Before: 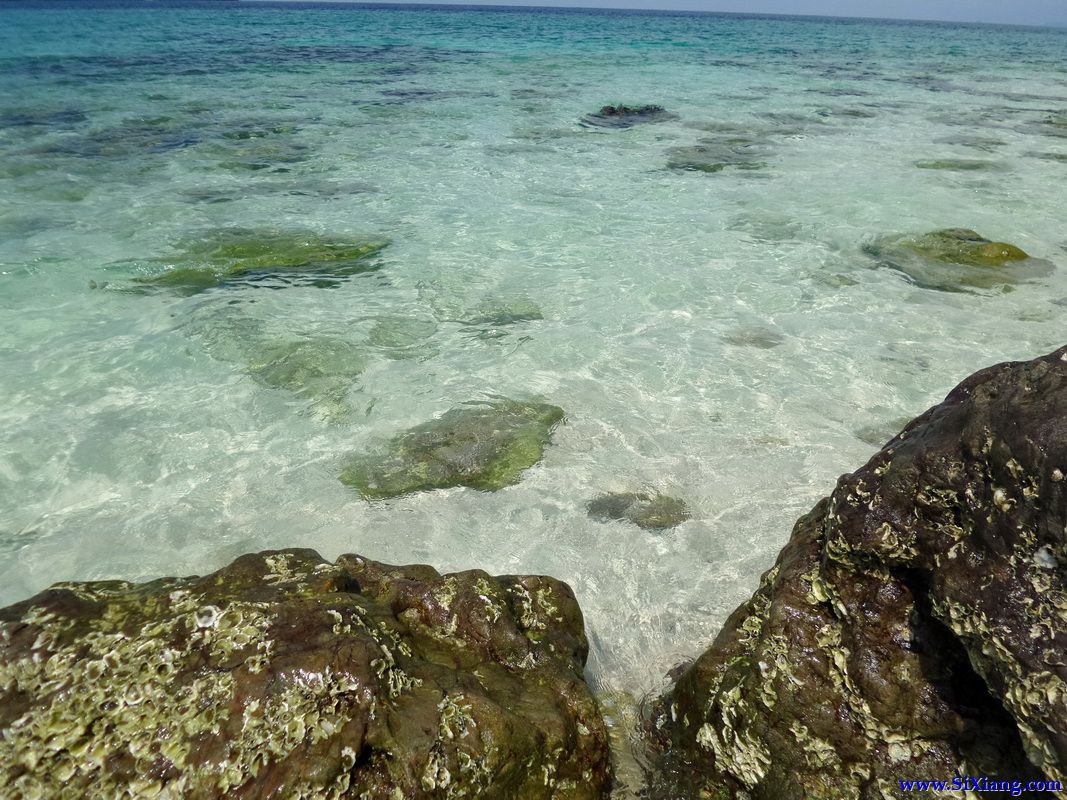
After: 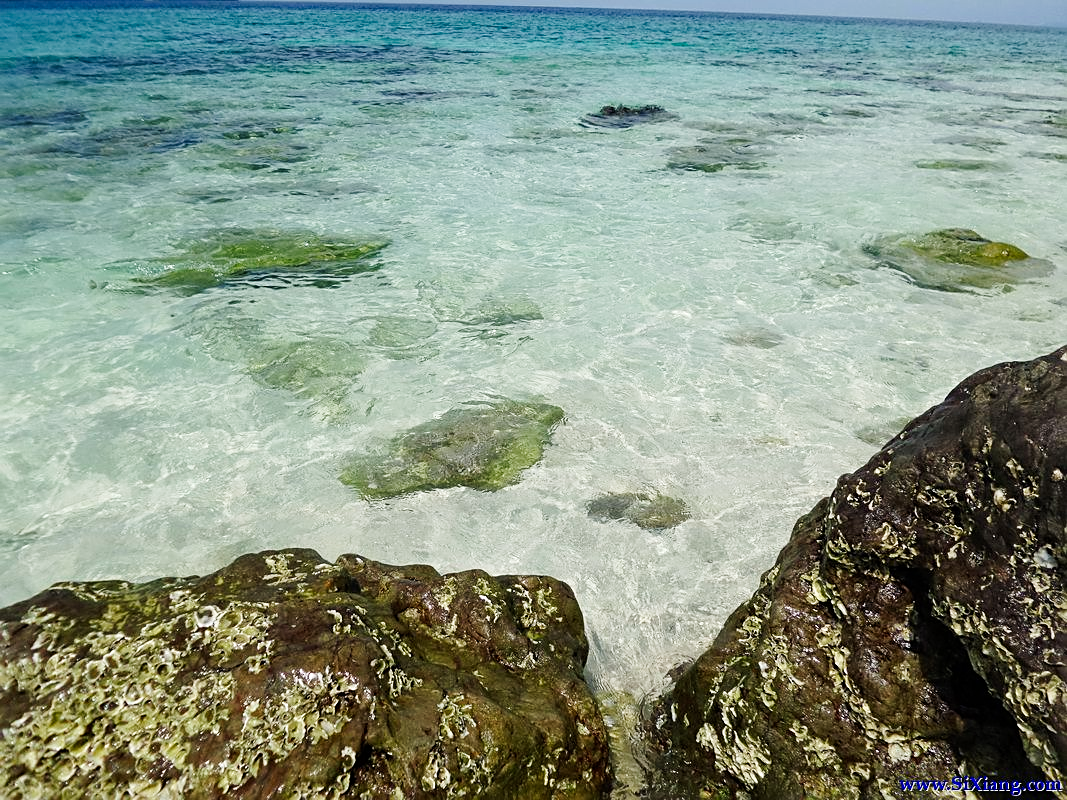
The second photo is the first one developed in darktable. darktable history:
sharpen: on, module defaults
tone curve: curves: ch0 [(0, 0) (0.071, 0.047) (0.266, 0.26) (0.491, 0.552) (0.753, 0.818) (1, 0.983)]; ch1 [(0, 0) (0.346, 0.307) (0.408, 0.369) (0.463, 0.443) (0.482, 0.493) (0.502, 0.5) (0.517, 0.518) (0.546, 0.576) (0.588, 0.643) (0.651, 0.709) (1, 1)]; ch2 [(0, 0) (0.346, 0.34) (0.434, 0.46) (0.485, 0.494) (0.5, 0.494) (0.517, 0.503) (0.535, 0.545) (0.583, 0.624) (0.625, 0.678) (1, 1)], preserve colors none
